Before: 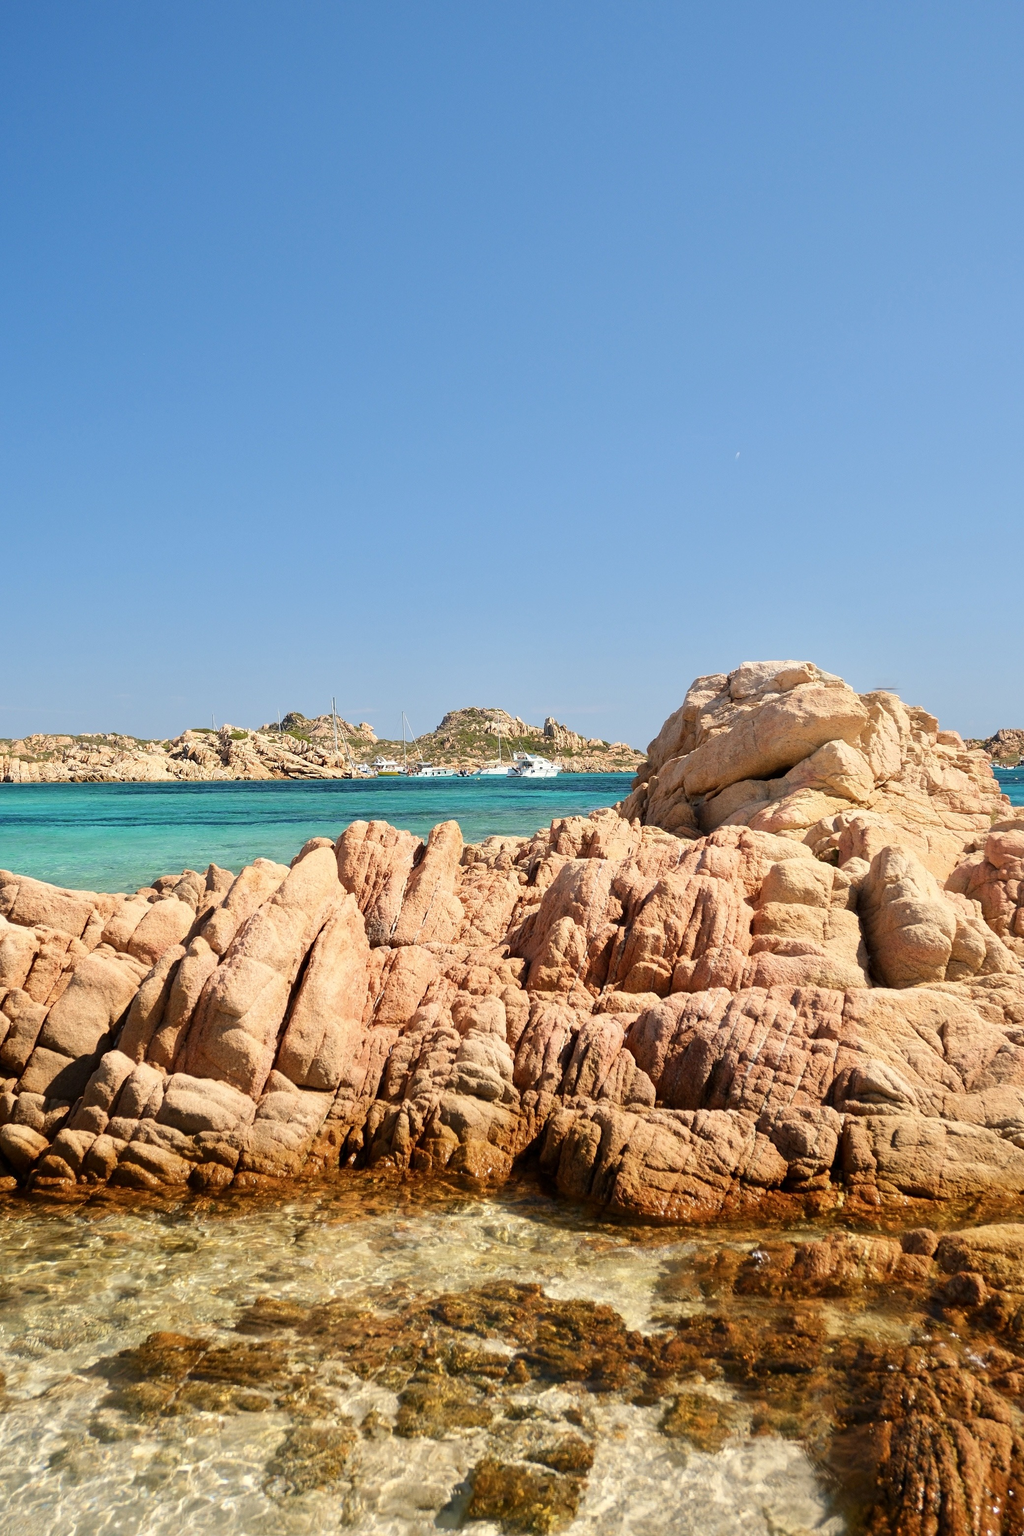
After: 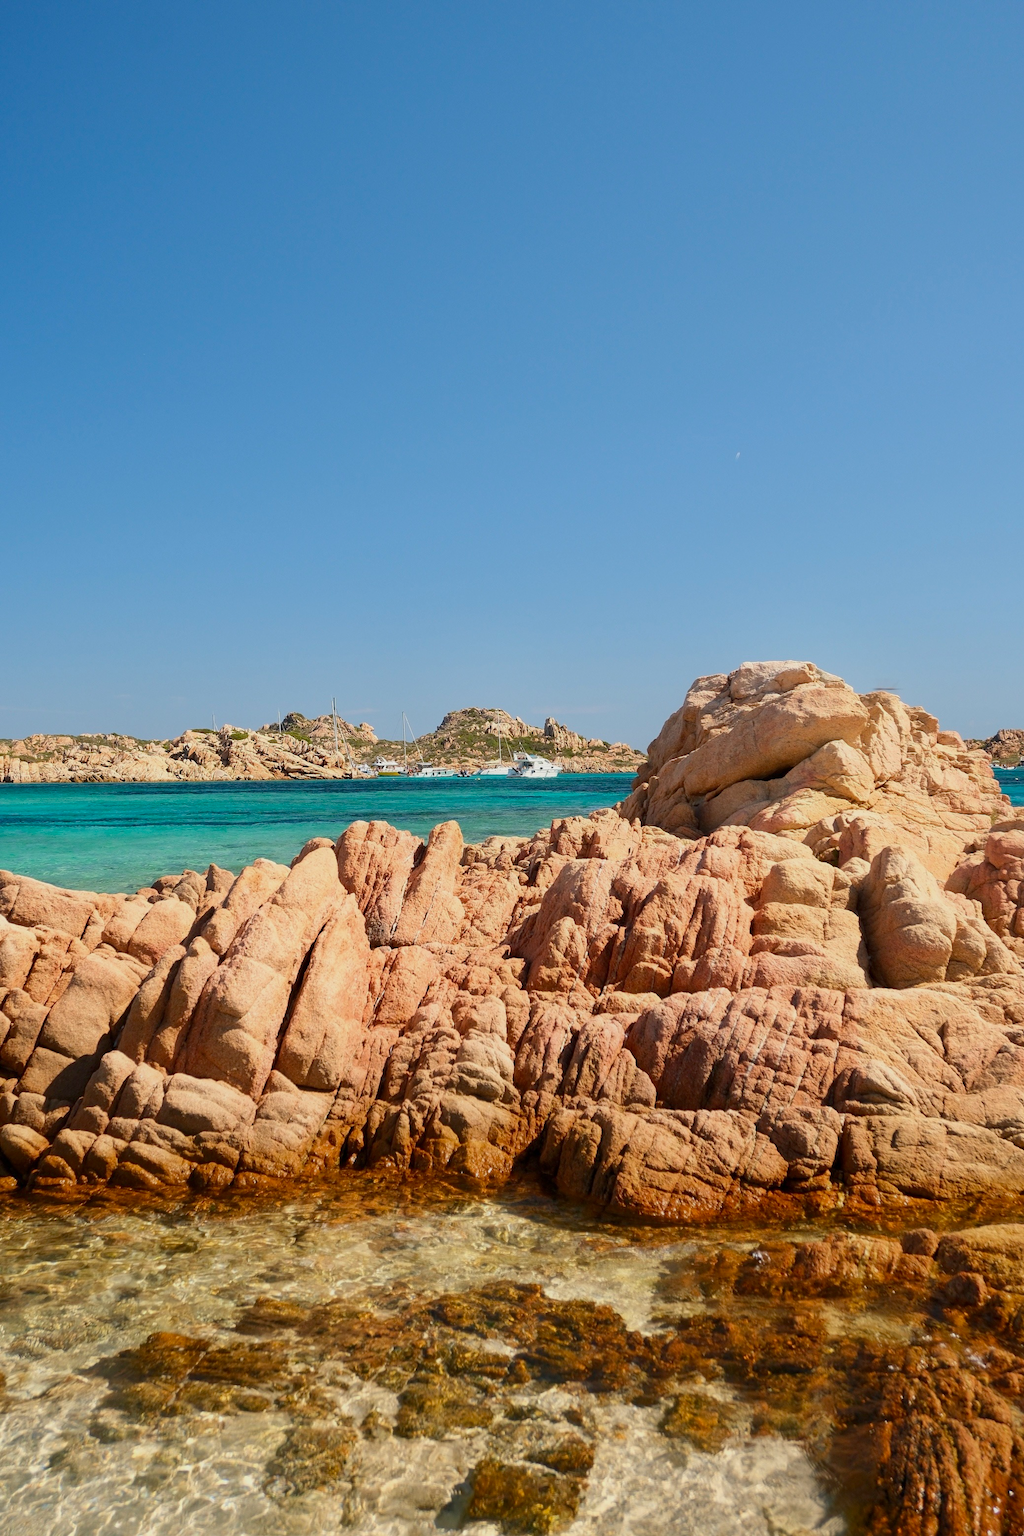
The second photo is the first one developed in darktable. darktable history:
tone equalizer: -8 EV 0.219 EV, -7 EV 0.443 EV, -6 EV 0.445 EV, -5 EV 0.278 EV, -3 EV -0.247 EV, -2 EV -0.414 EV, -1 EV -0.439 EV, +0 EV -0.265 EV
